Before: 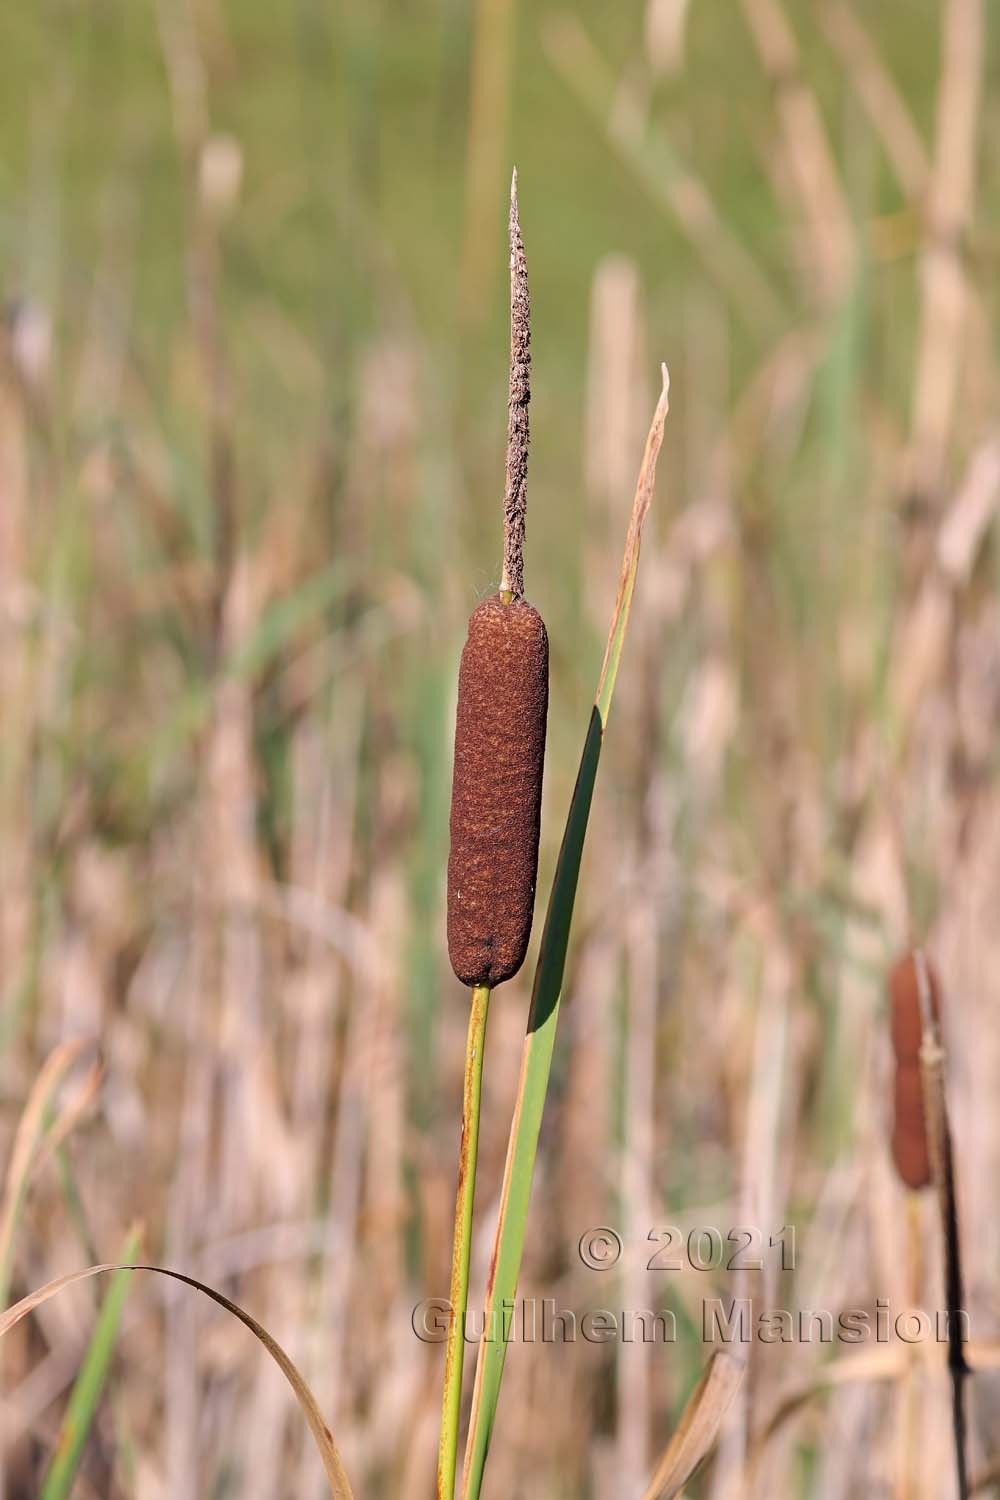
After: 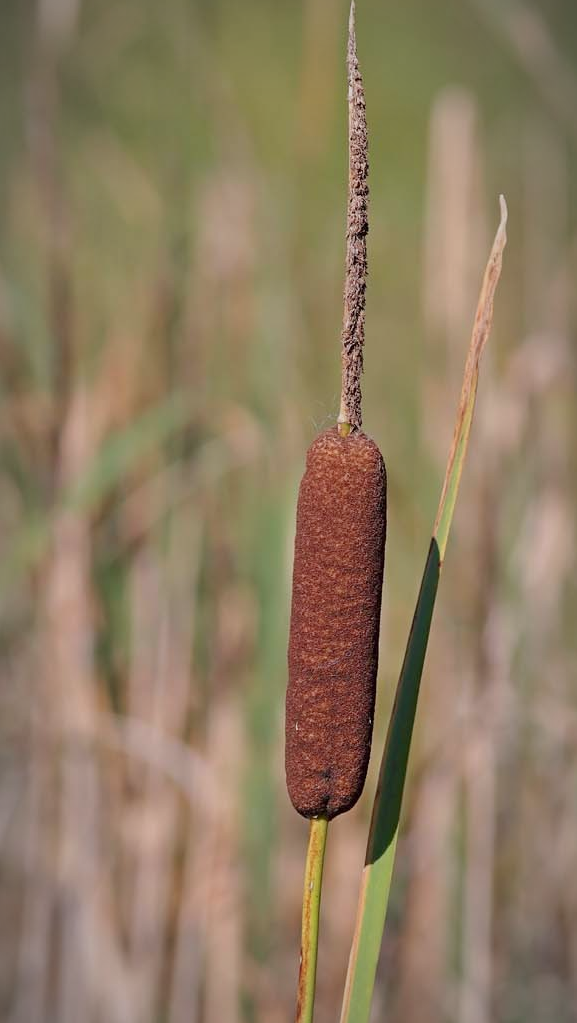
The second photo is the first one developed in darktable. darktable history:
color balance rgb: on, module defaults
crop: left 16.202%, top 11.208%, right 26.045%, bottom 20.557%
vignetting: fall-off radius 60%, automatic ratio true
tone equalizer: -8 EV 0.25 EV, -7 EV 0.417 EV, -6 EV 0.417 EV, -5 EV 0.25 EV, -3 EV -0.25 EV, -2 EV -0.417 EV, -1 EV -0.417 EV, +0 EV -0.25 EV, edges refinement/feathering 500, mask exposure compensation -1.57 EV, preserve details guided filter
